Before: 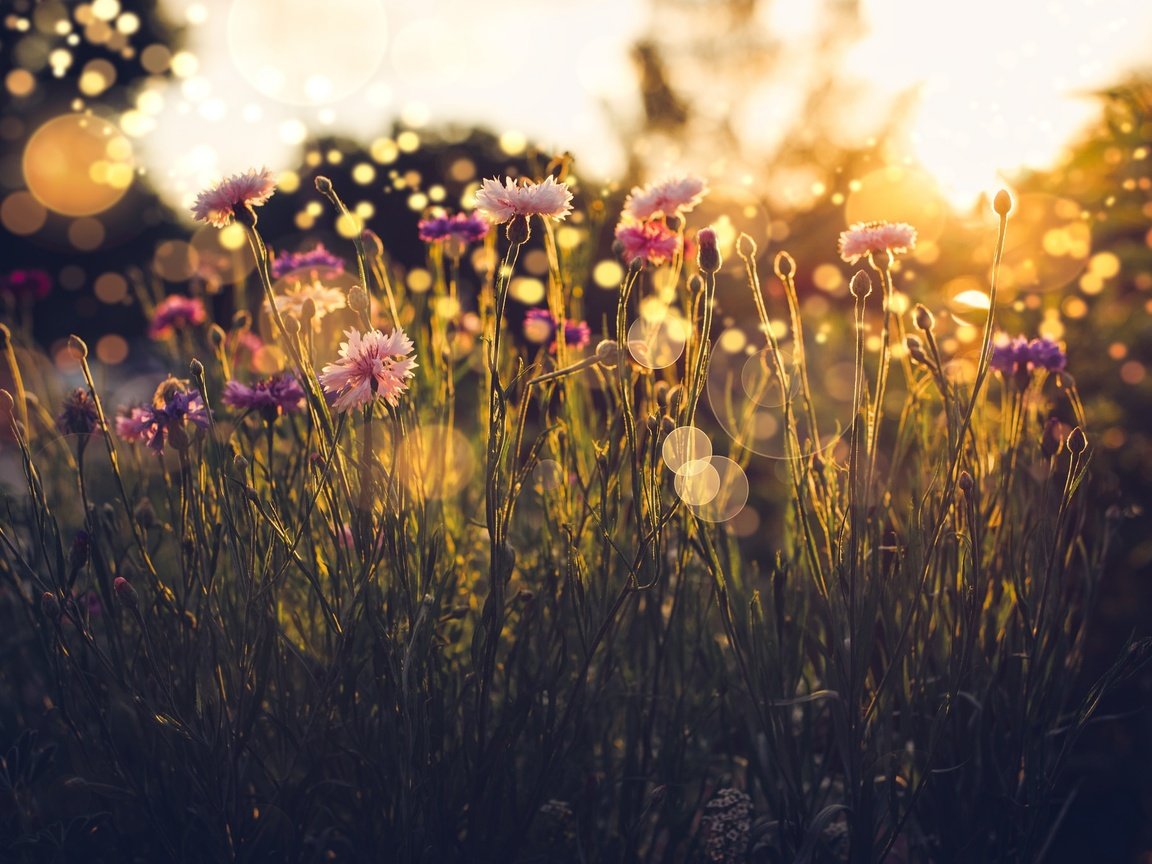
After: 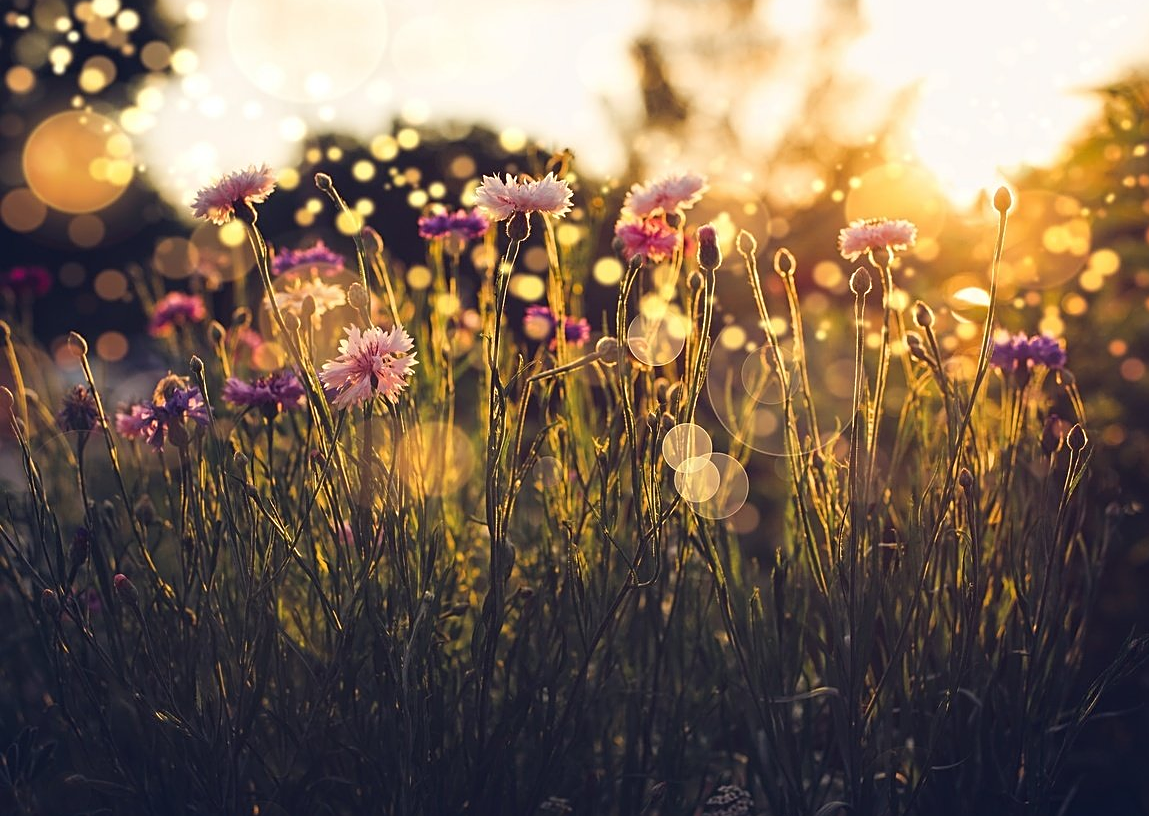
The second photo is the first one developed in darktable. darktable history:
crop: top 0.401%, right 0.255%, bottom 5.075%
sharpen: on, module defaults
